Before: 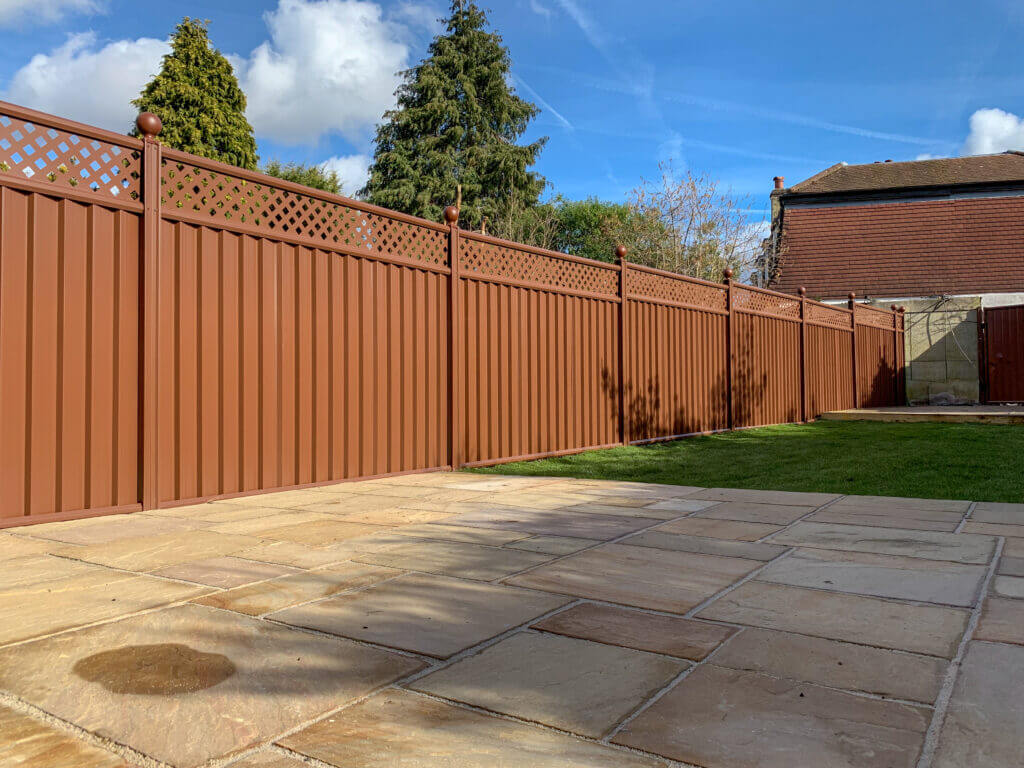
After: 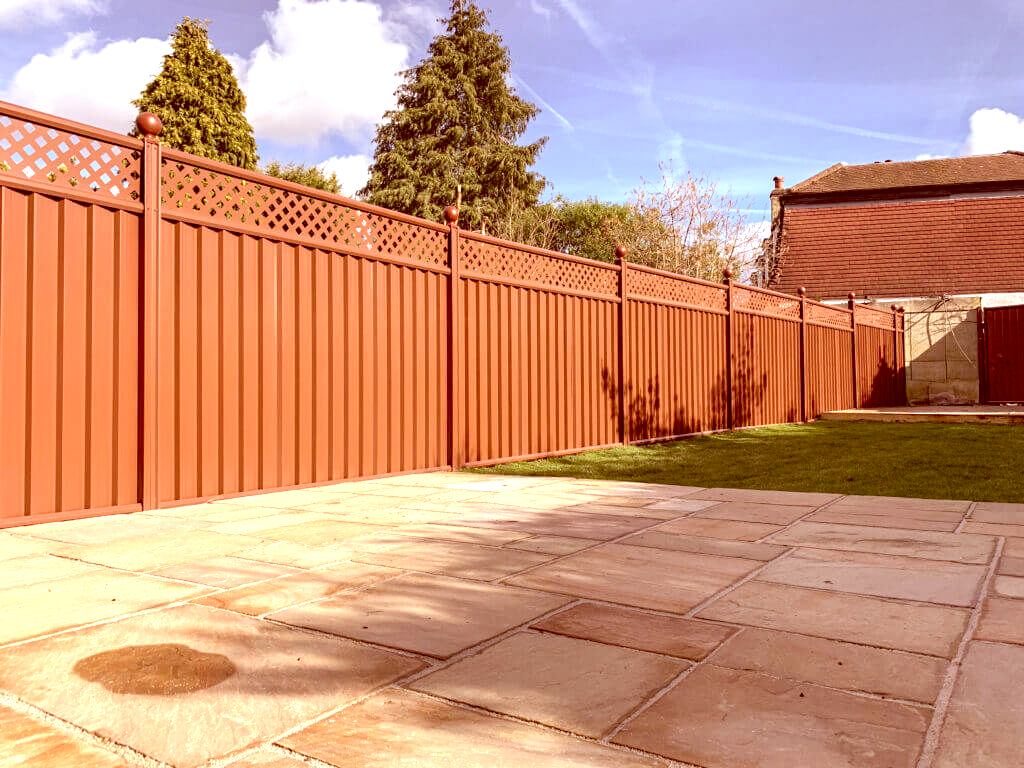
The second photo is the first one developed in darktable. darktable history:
color zones: curves: ch2 [(0, 0.5) (0.143, 0.5) (0.286, 0.489) (0.415, 0.421) (0.571, 0.5) (0.714, 0.5) (0.857, 0.5) (1, 0.5)]
color correction: highlights a* 9.03, highlights b* 8.71, shadows a* 40, shadows b* 40, saturation 0.8
sharpen: radius 5.325, amount 0.312, threshold 26.433
exposure: black level correction 0, exposure 0.95 EV, compensate exposure bias true, compensate highlight preservation false
